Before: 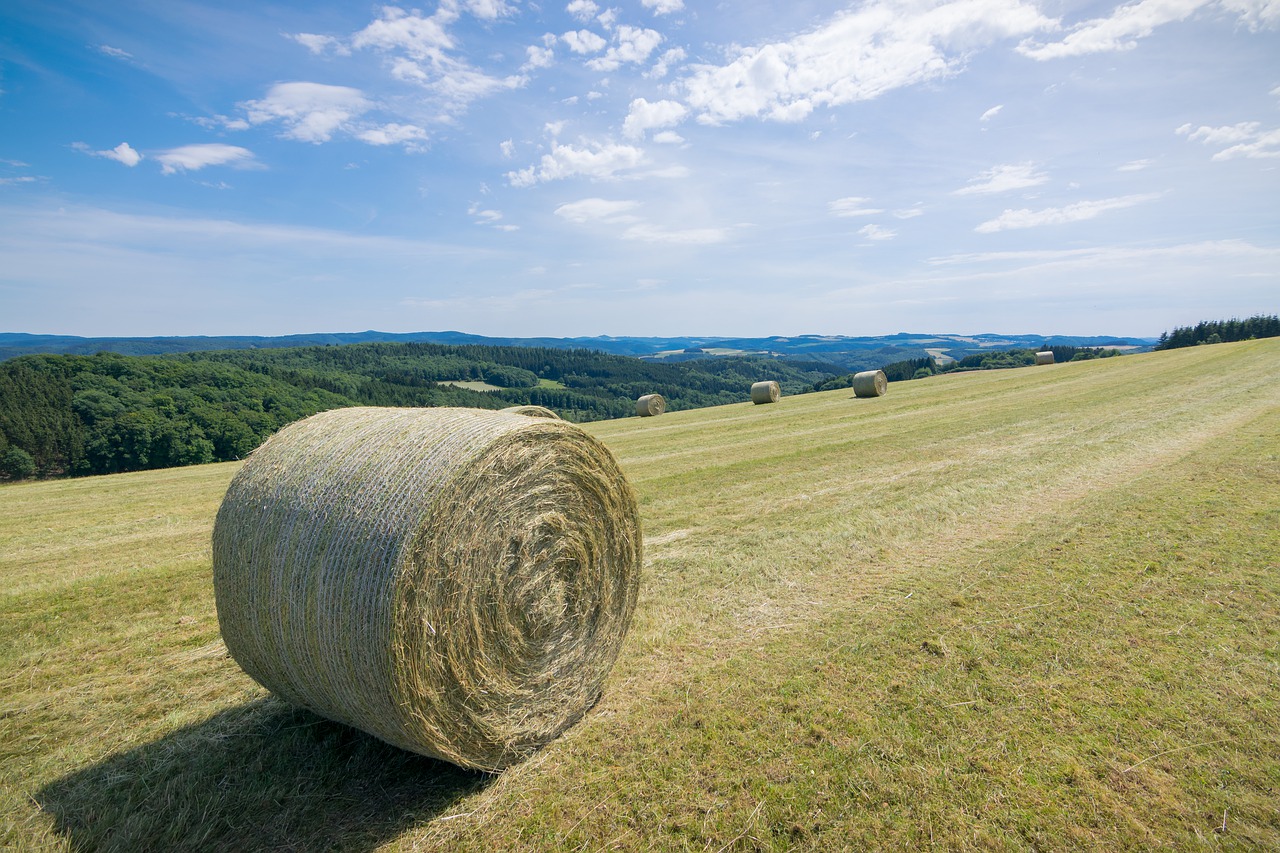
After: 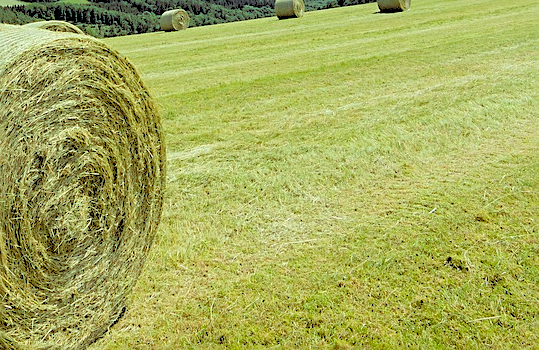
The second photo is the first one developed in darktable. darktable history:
crop: left 37.221%, top 45.169%, right 20.63%, bottom 13.777%
color balance: lift [1, 1.015, 0.987, 0.985], gamma [1, 0.959, 1.042, 0.958], gain [0.927, 0.938, 1.072, 0.928], contrast 1.5%
rgb levels: levels [[0.027, 0.429, 0.996], [0, 0.5, 1], [0, 0.5, 1]]
sharpen: on, module defaults
